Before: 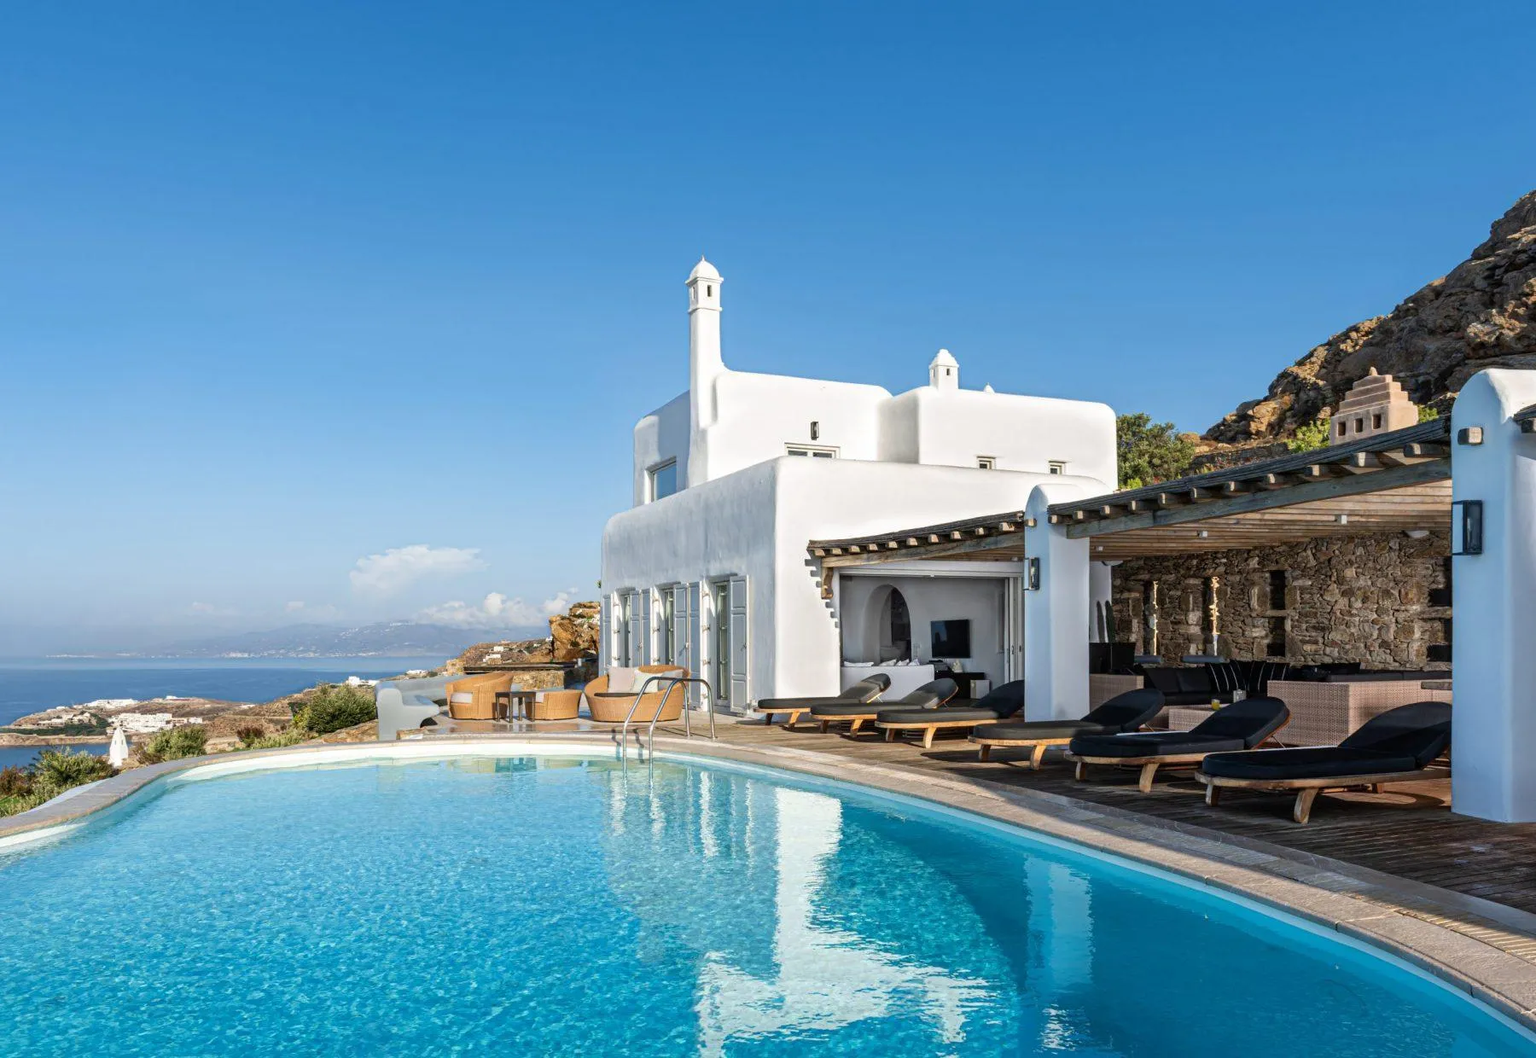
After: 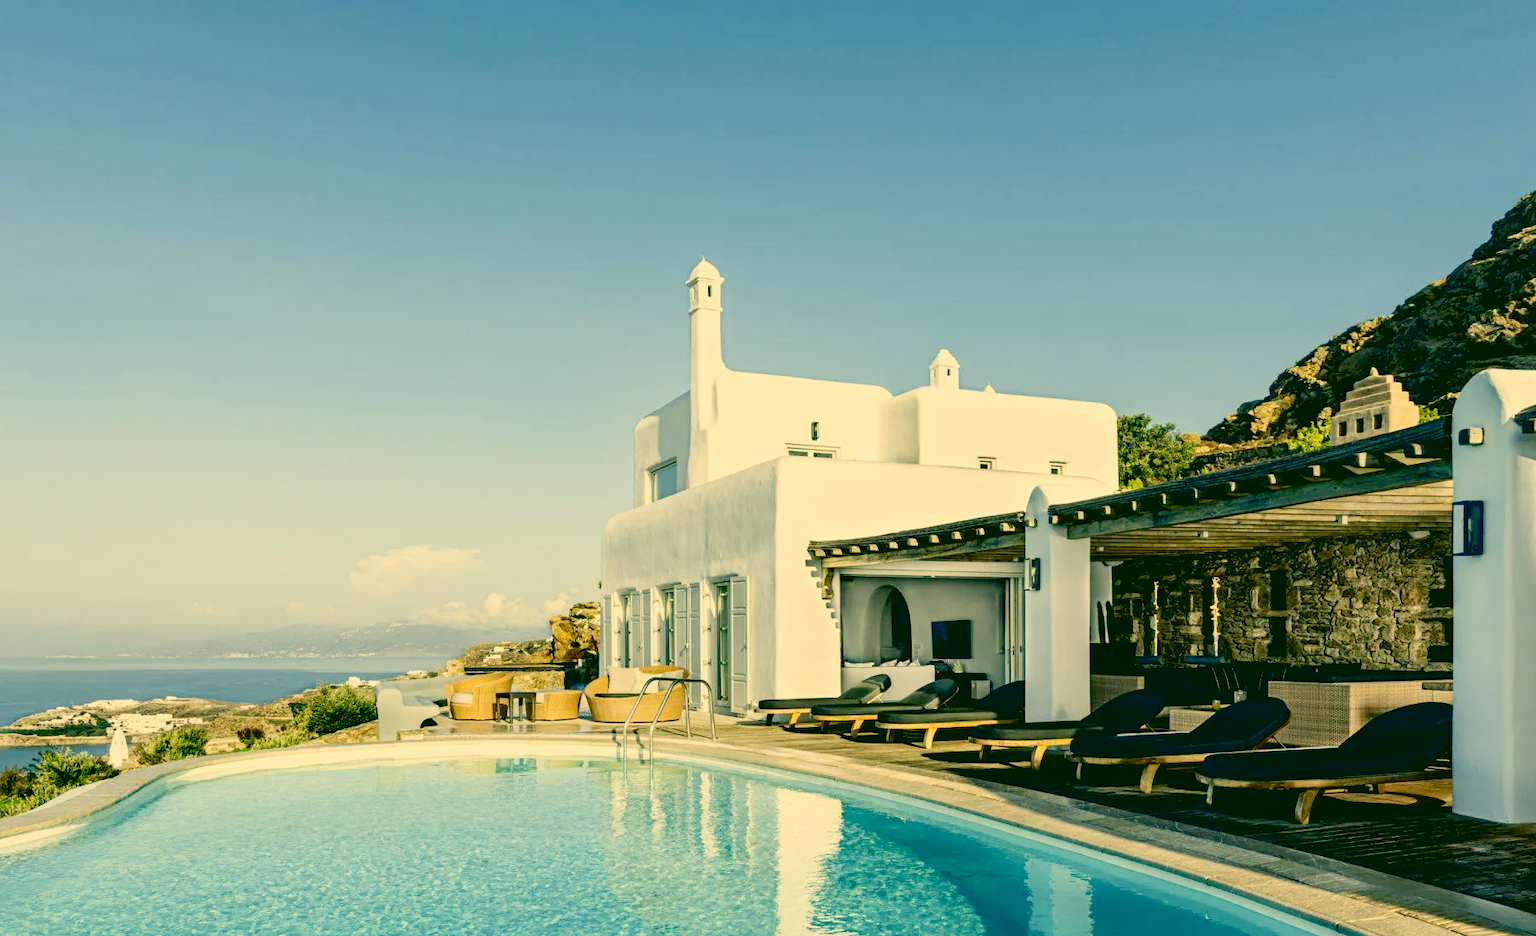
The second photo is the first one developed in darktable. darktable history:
color correction: highlights a* 5.61, highlights b* 33.54, shadows a* -26.13, shadows b* 3.97
exposure: black level correction 0.029, exposure -0.074 EV, compensate highlight preservation false
crop and rotate: top 0%, bottom 11.471%
tone curve: curves: ch0 [(0, 0.047) (0.199, 0.263) (0.47, 0.555) (0.805, 0.839) (1, 0.962)], preserve colors none
contrast brightness saturation: contrast 0.15, brightness 0.051
